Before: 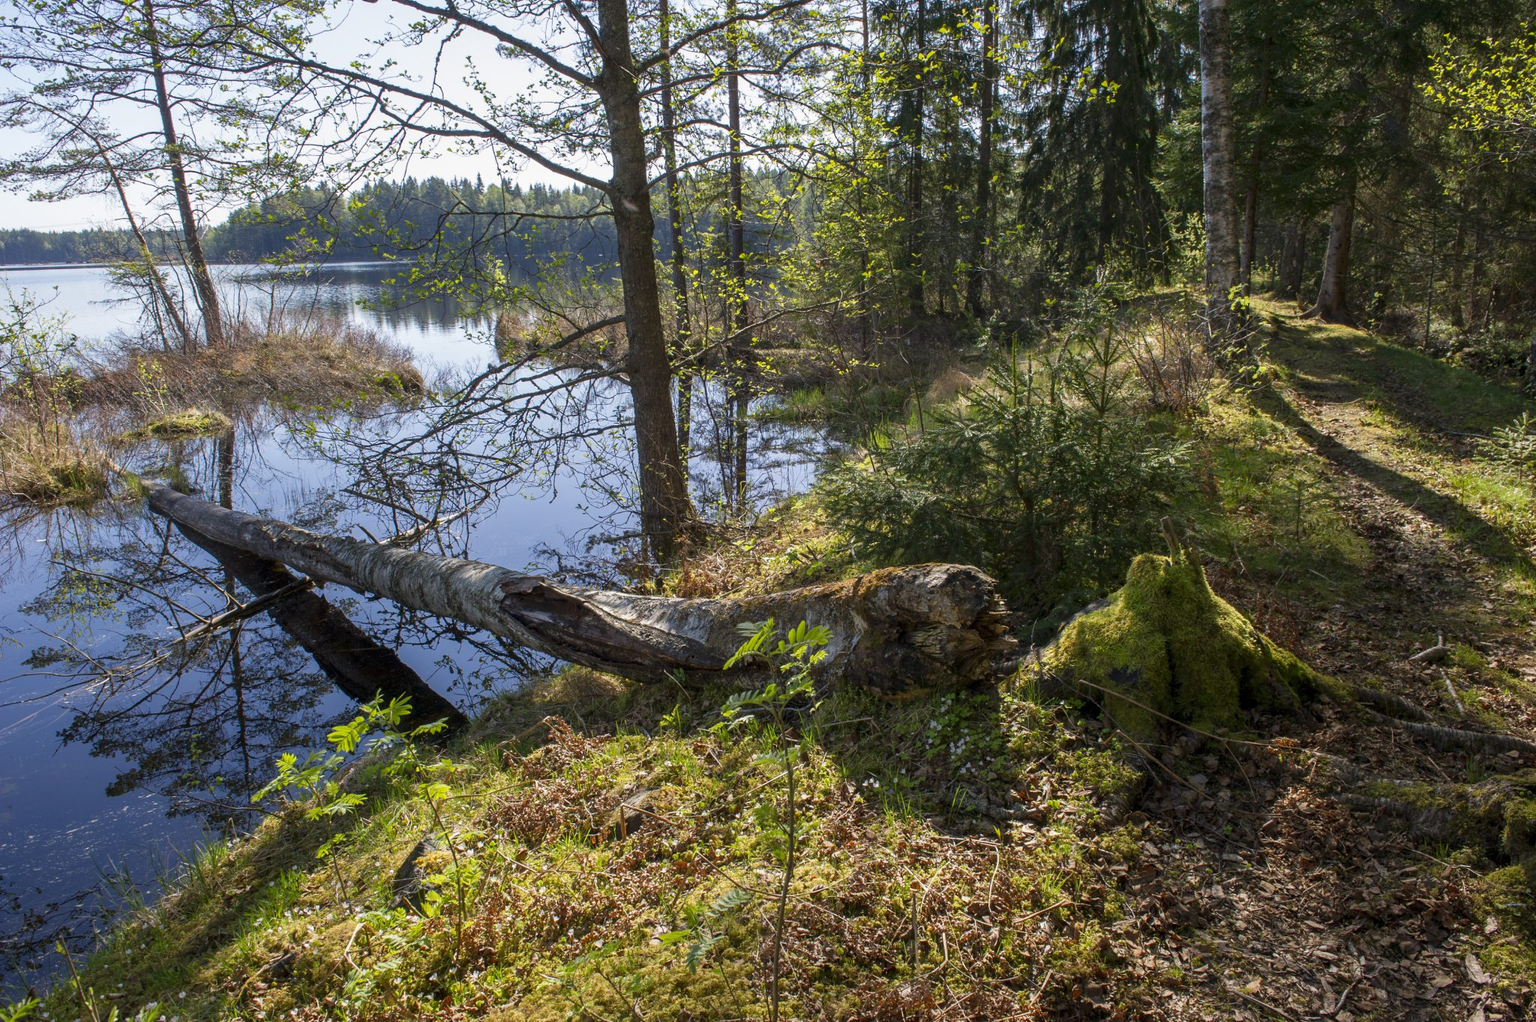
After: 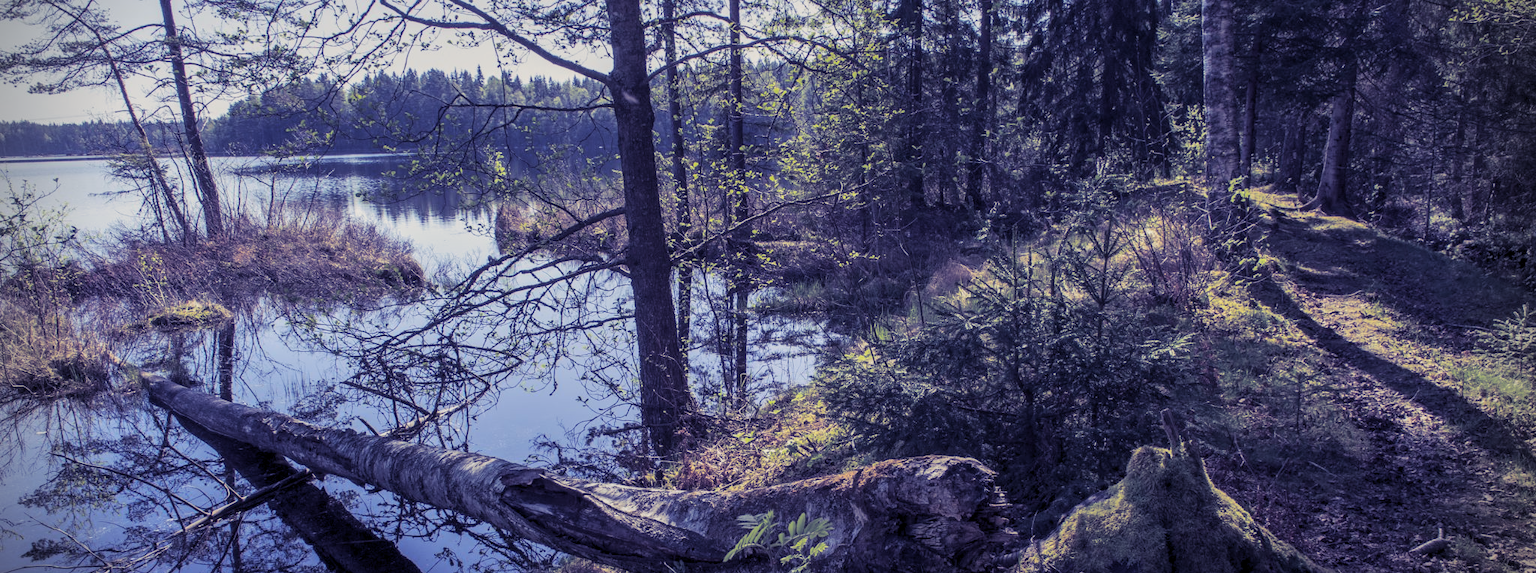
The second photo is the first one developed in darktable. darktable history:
crop and rotate: top 10.605%, bottom 33.274%
contrast brightness saturation: contrast 0.03, brightness 0.06, saturation 0.13
sigmoid: contrast 1.22, skew 0.65
split-toning: shadows › hue 242.67°, shadows › saturation 0.733, highlights › hue 45.33°, highlights › saturation 0.667, balance -53.304, compress 21.15%
local contrast: on, module defaults
shadows and highlights: shadows 40, highlights -60
vignetting: fall-off start 88.03%, fall-off radius 24.9%
